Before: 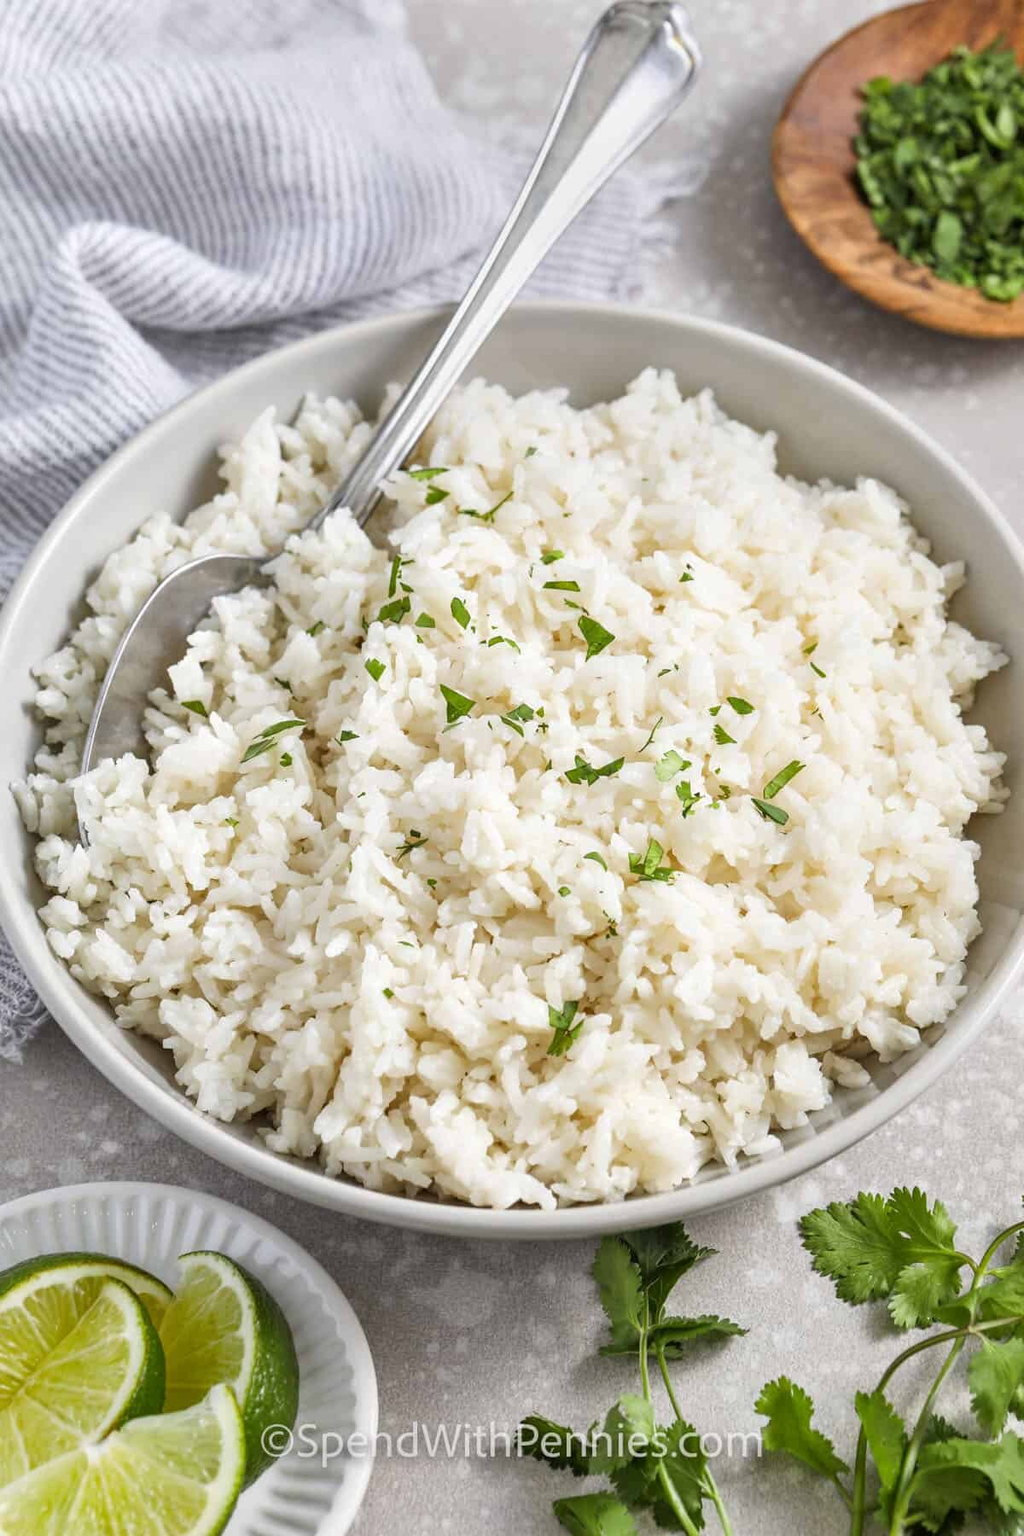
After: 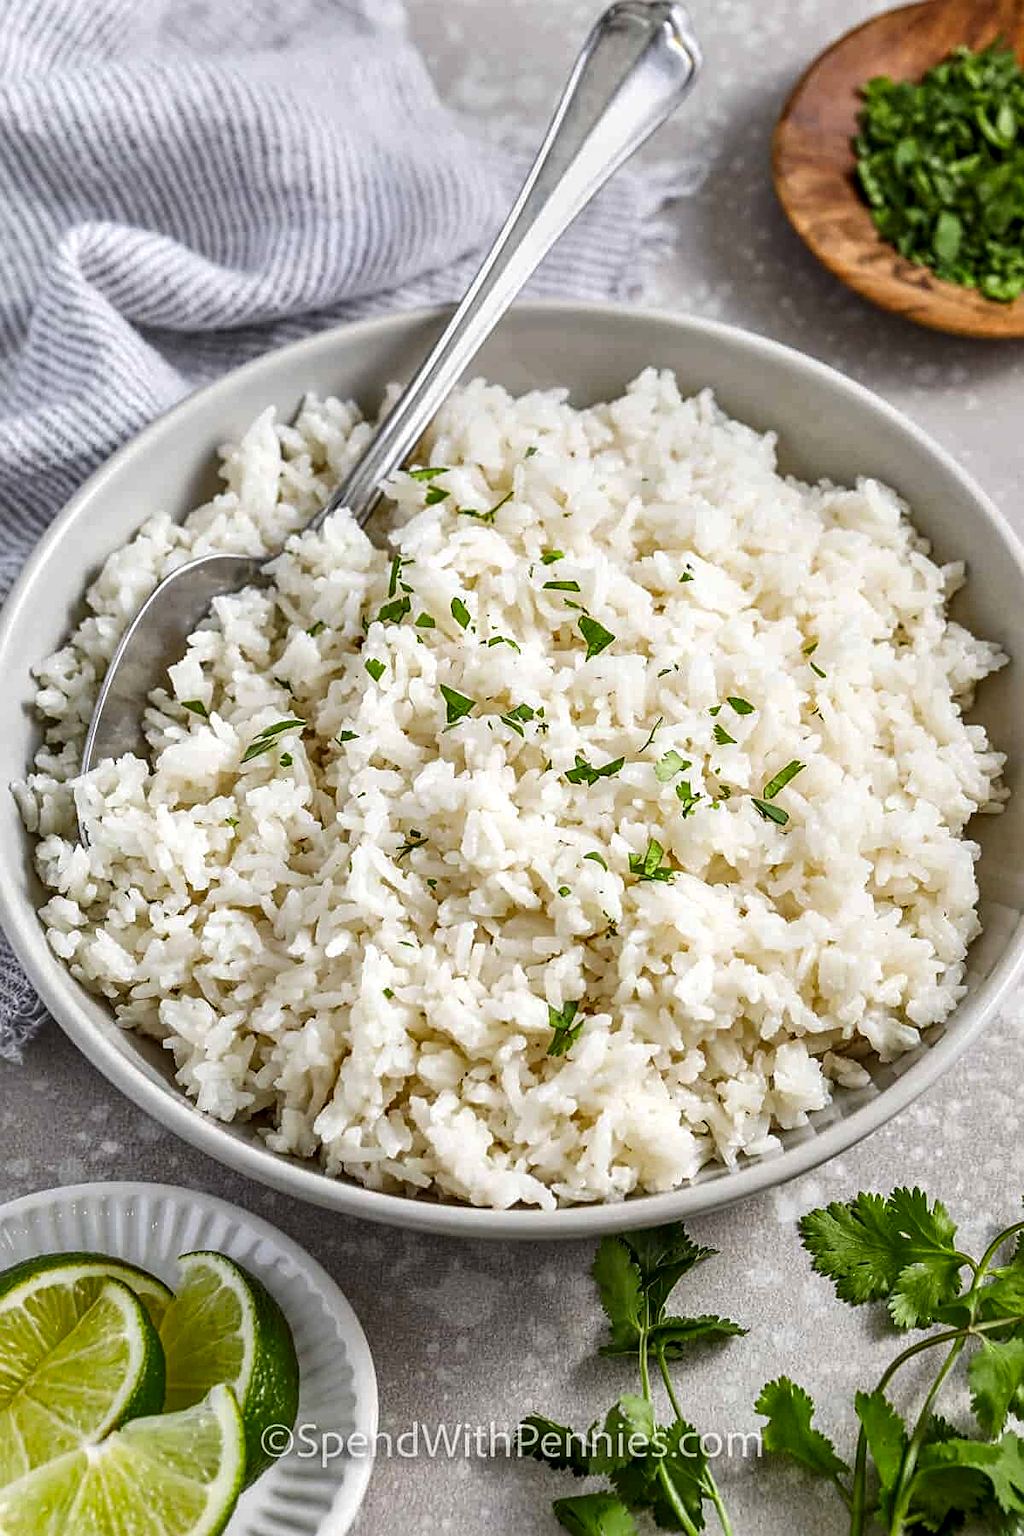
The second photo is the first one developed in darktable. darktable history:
local contrast: on, module defaults
sharpen: on, module defaults
contrast brightness saturation: contrast 0.066, brightness -0.154, saturation 0.112
